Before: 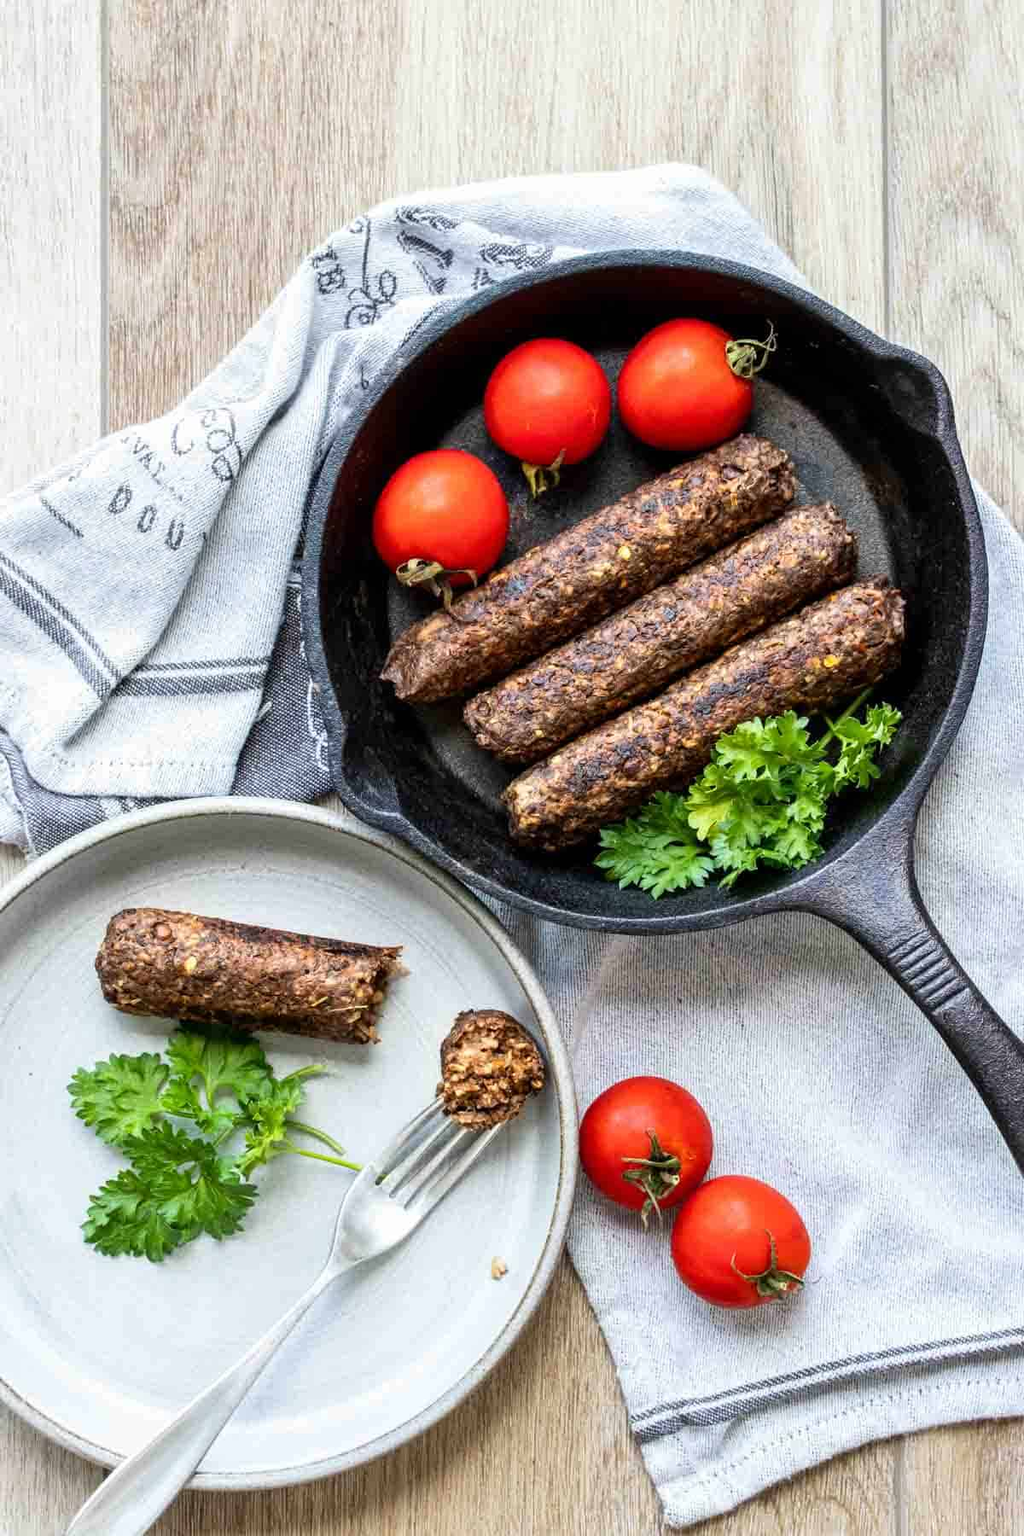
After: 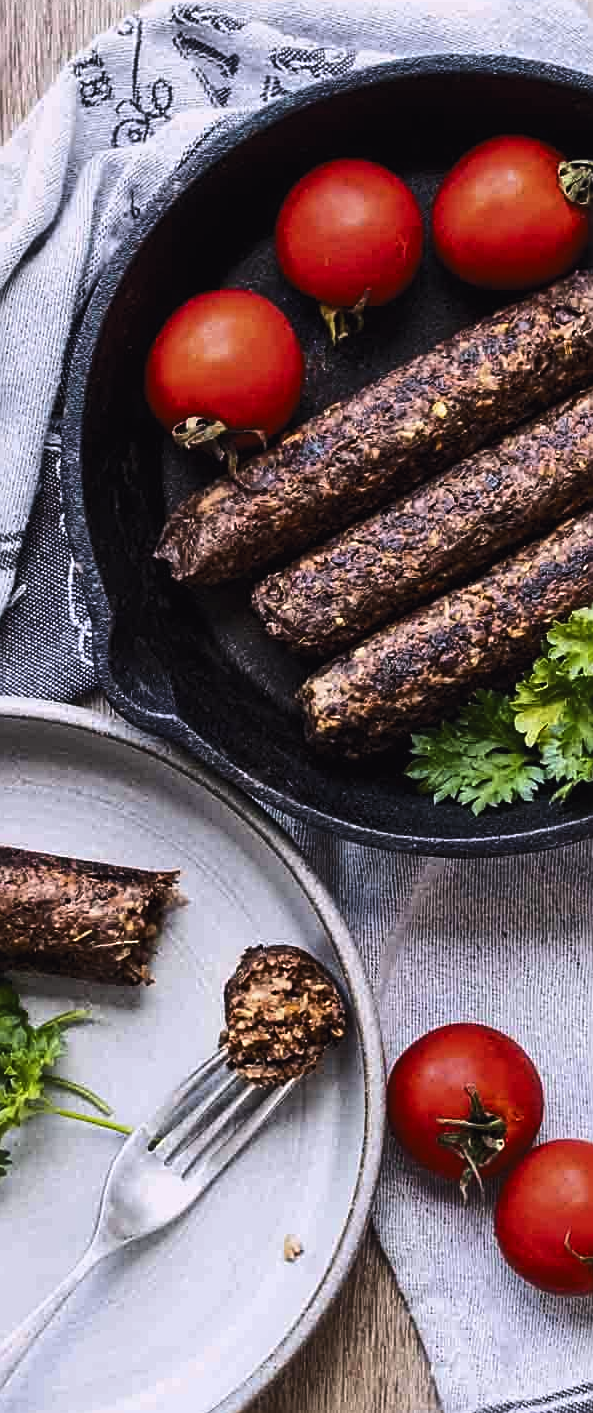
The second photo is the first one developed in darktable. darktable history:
tone curve: curves: ch0 [(0, 0.142) (0.384, 0.314) (0.752, 0.711) (0.991, 0.95)]; ch1 [(0.006, 0.129) (0.346, 0.384) (1, 1)]; ch2 [(0.003, 0.057) (0.261, 0.248) (1, 1)], color space Lab, independent channels
crop and rotate: angle 0.02°, left 24.353%, top 13.219%, right 26.156%, bottom 8.224%
white balance: emerald 1
sharpen: on, module defaults
levels: levels [0.116, 0.574, 1]
